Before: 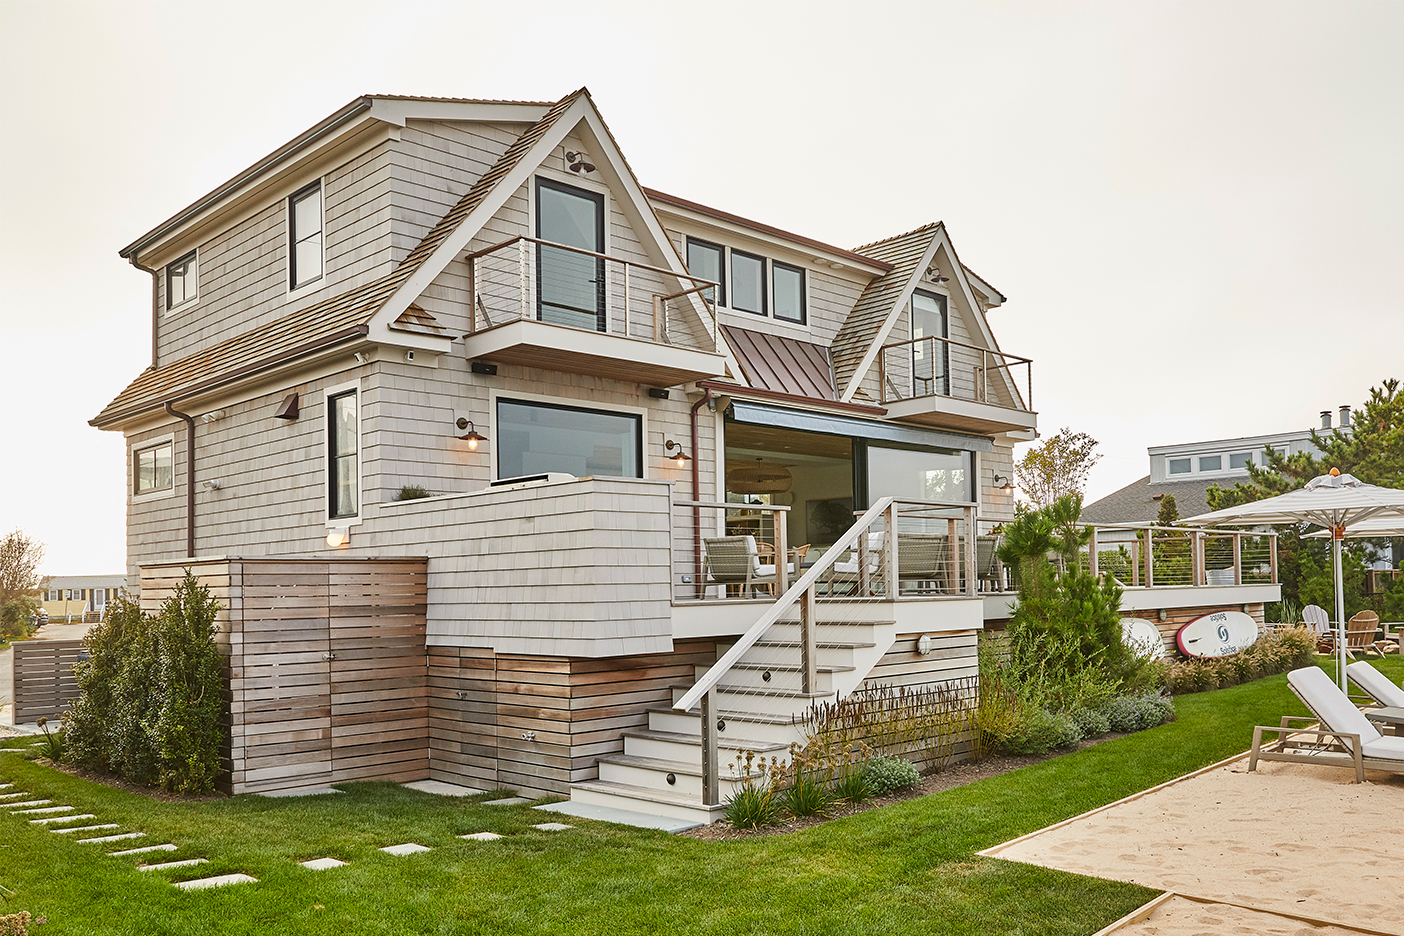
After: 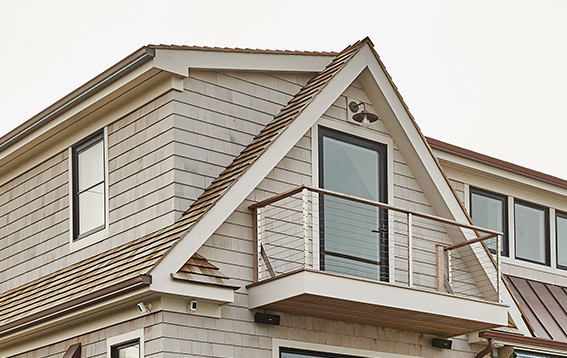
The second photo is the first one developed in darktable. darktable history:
crop: left 15.475%, top 5.439%, right 44.088%, bottom 56.27%
contrast brightness saturation: saturation -0.061
